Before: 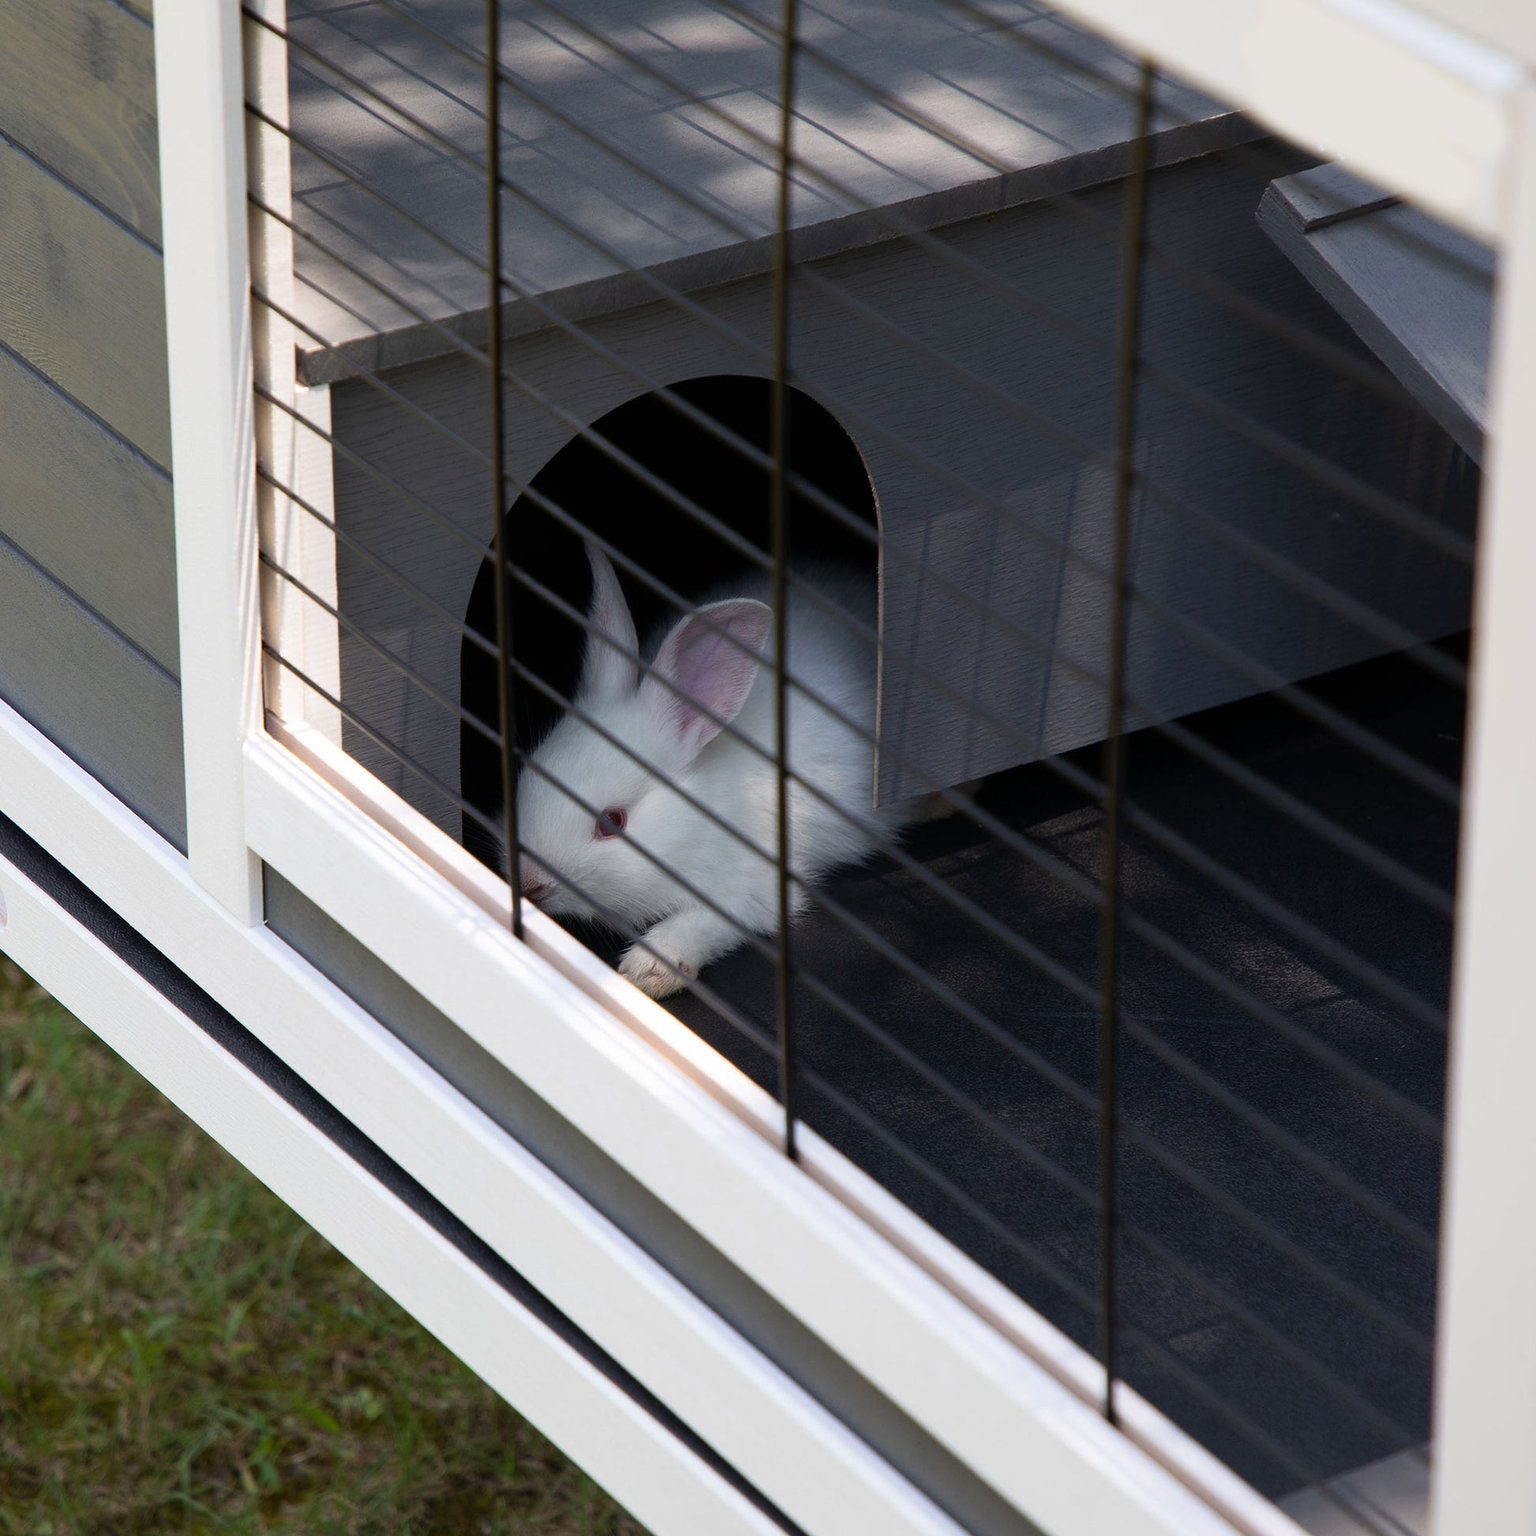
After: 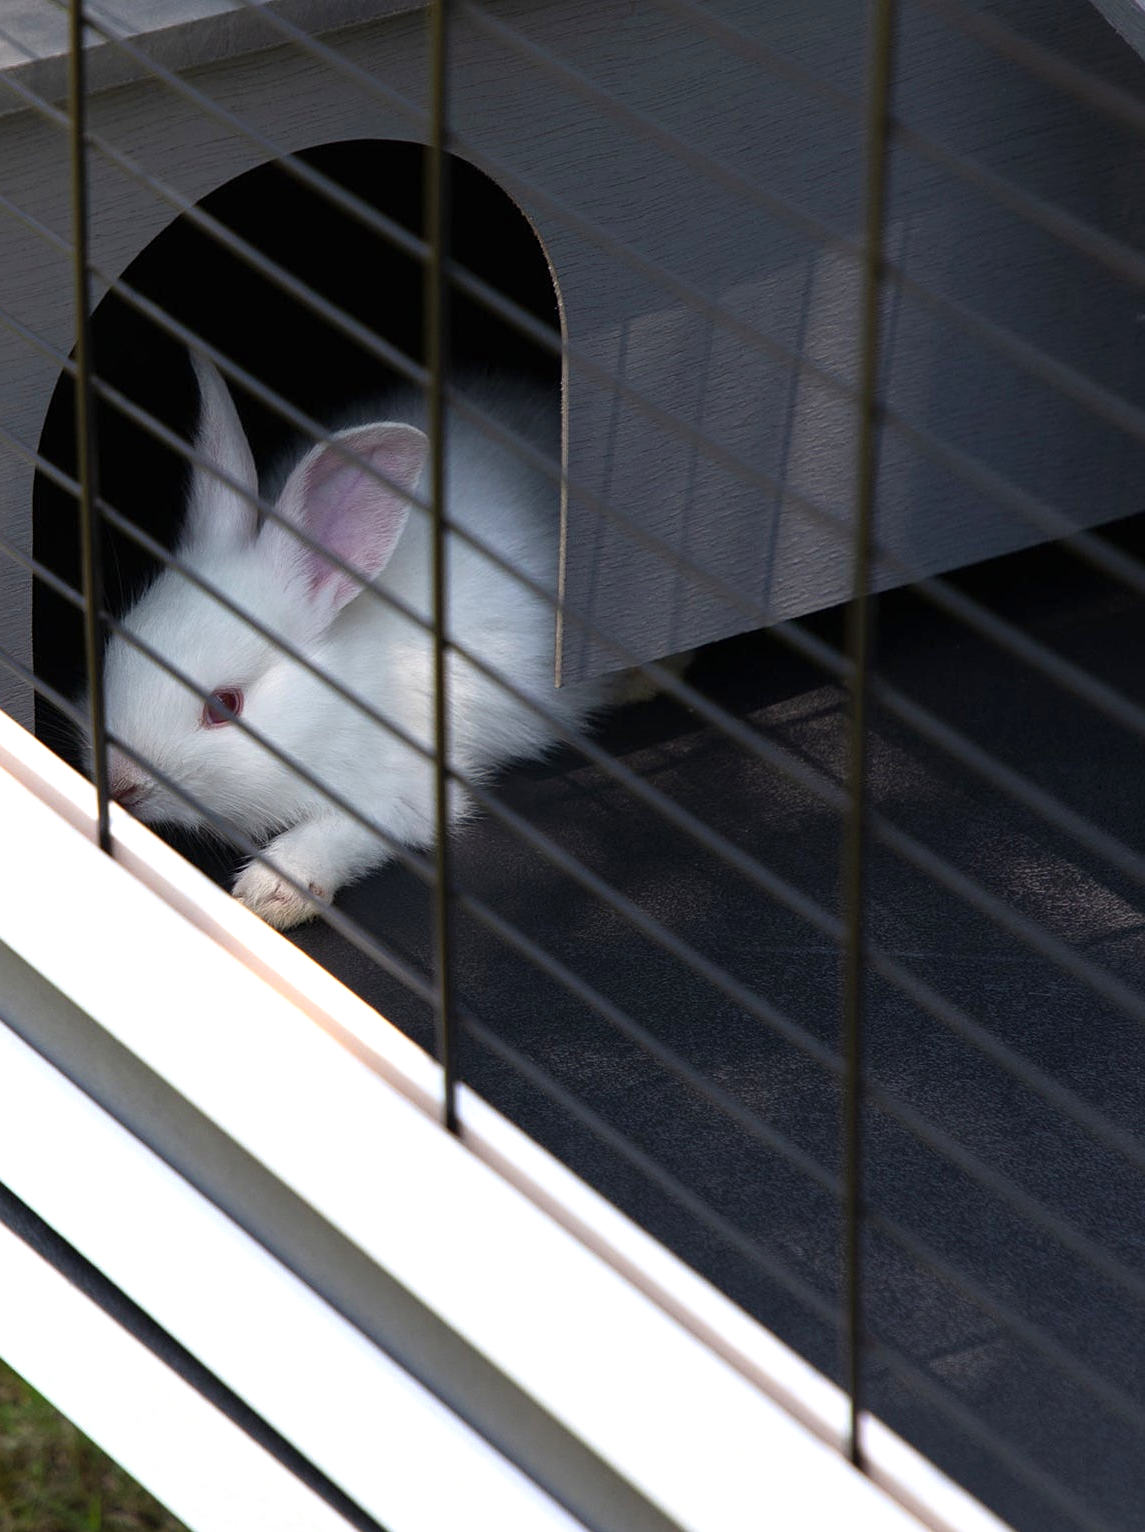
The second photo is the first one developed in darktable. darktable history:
sharpen: amount 0.203
exposure: black level correction 0, exposure 0.498 EV, compensate exposure bias true, compensate highlight preservation false
crop and rotate: left 28.341%, top 17.292%, right 12.782%, bottom 3.958%
